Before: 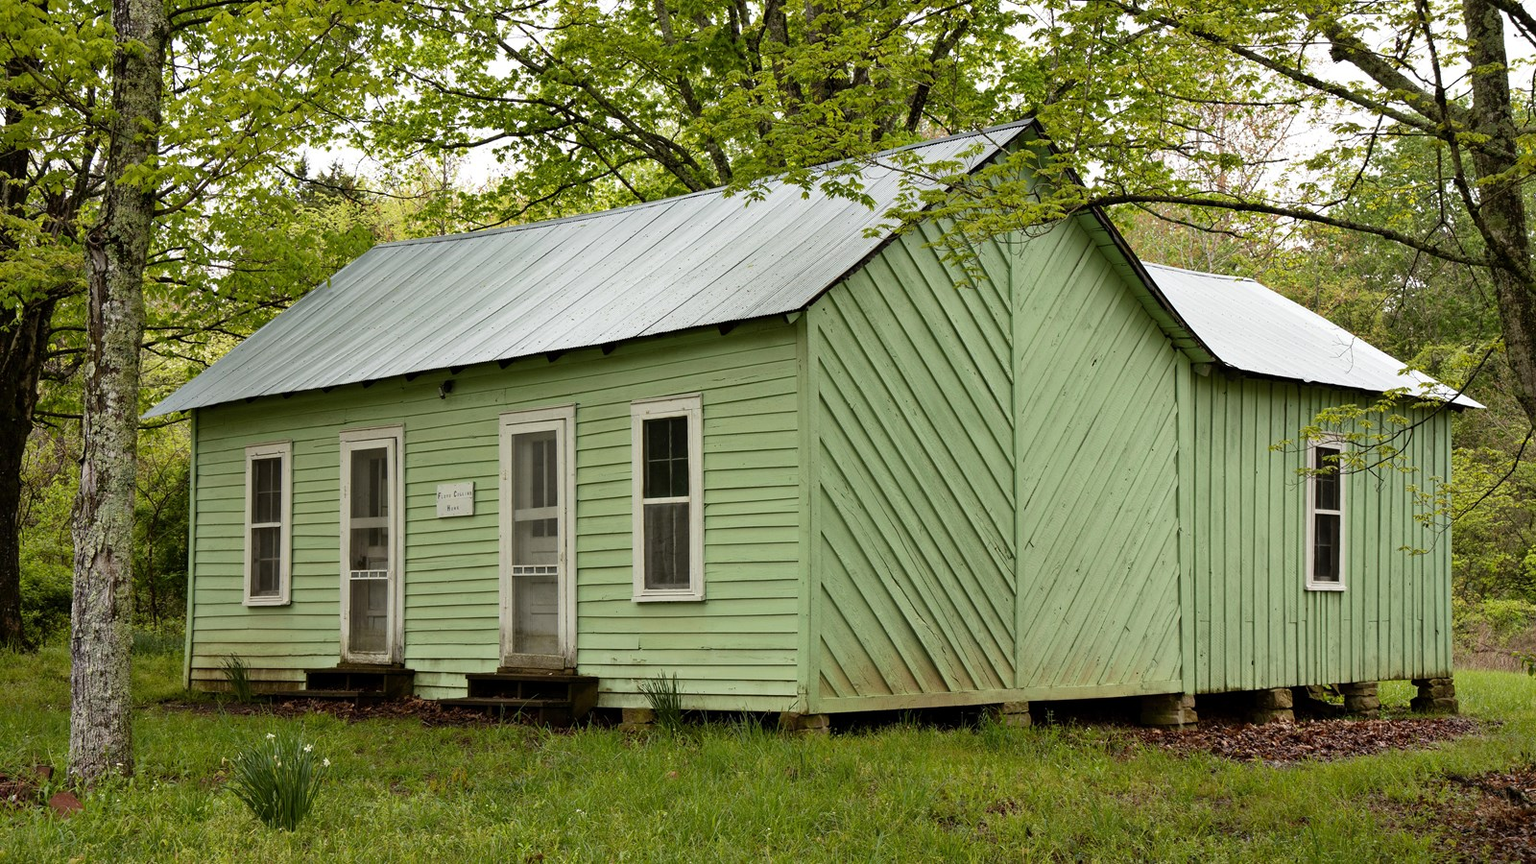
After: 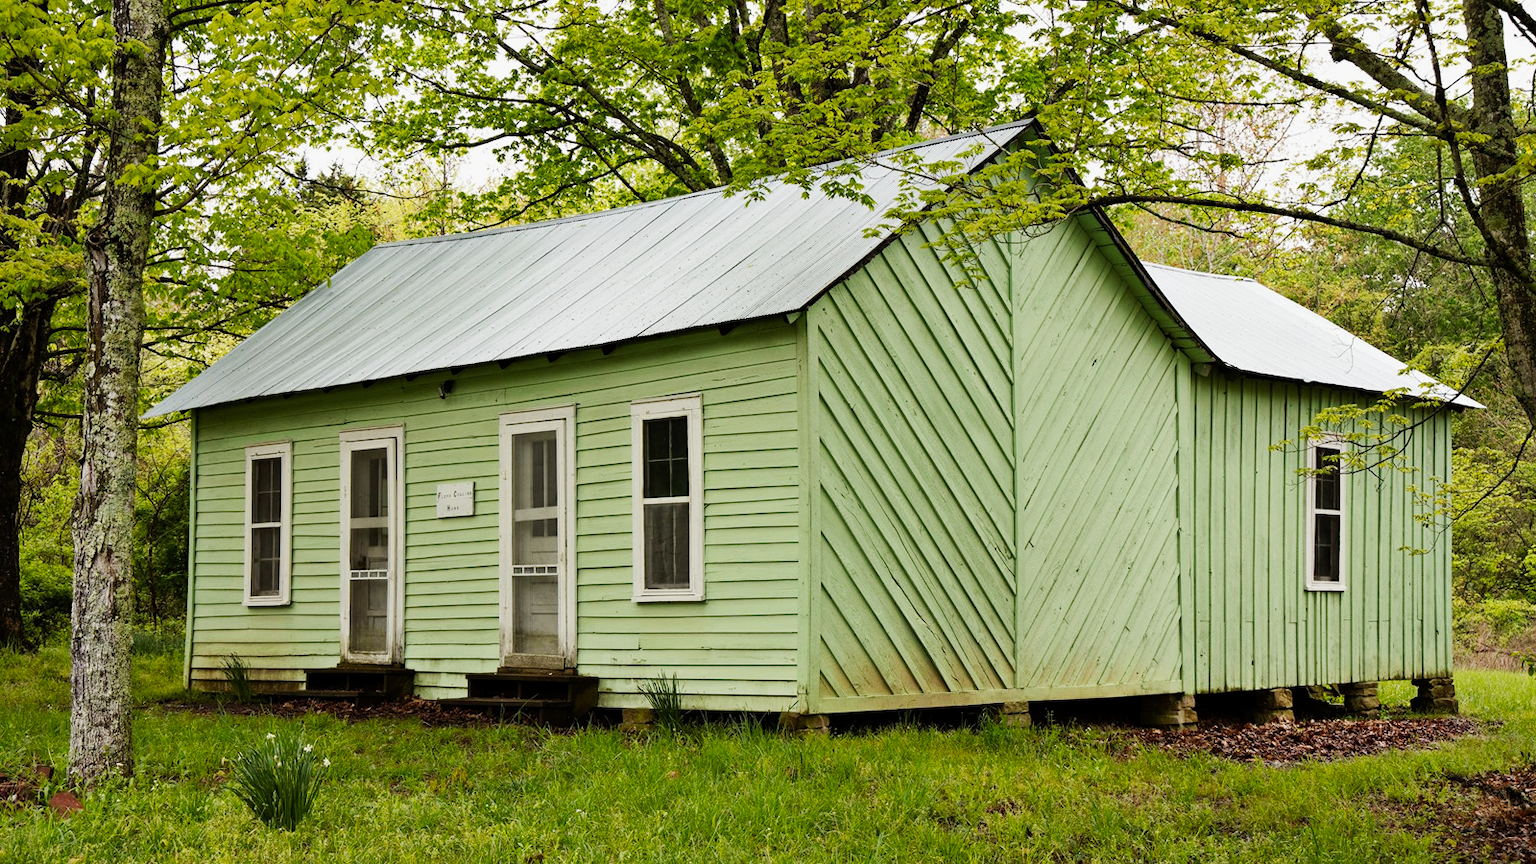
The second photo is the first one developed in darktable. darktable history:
tone curve: curves: ch0 [(0, 0) (0.078, 0.052) (0.236, 0.22) (0.427, 0.472) (0.508, 0.586) (0.654, 0.742) (0.793, 0.851) (0.994, 0.974)]; ch1 [(0, 0) (0.161, 0.092) (0.35, 0.33) (0.392, 0.392) (0.456, 0.456) (0.505, 0.502) (0.537, 0.518) (0.553, 0.534) (0.602, 0.579) (0.718, 0.718) (1, 1)]; ch2 [(0, 0) (0.346, 0.362) (0.411, 0.412) (0.502, 0.502) (0.531, 0.521) (0.586, 0.59) (0.621, 0.604) (1, 1)], preserve colors none
